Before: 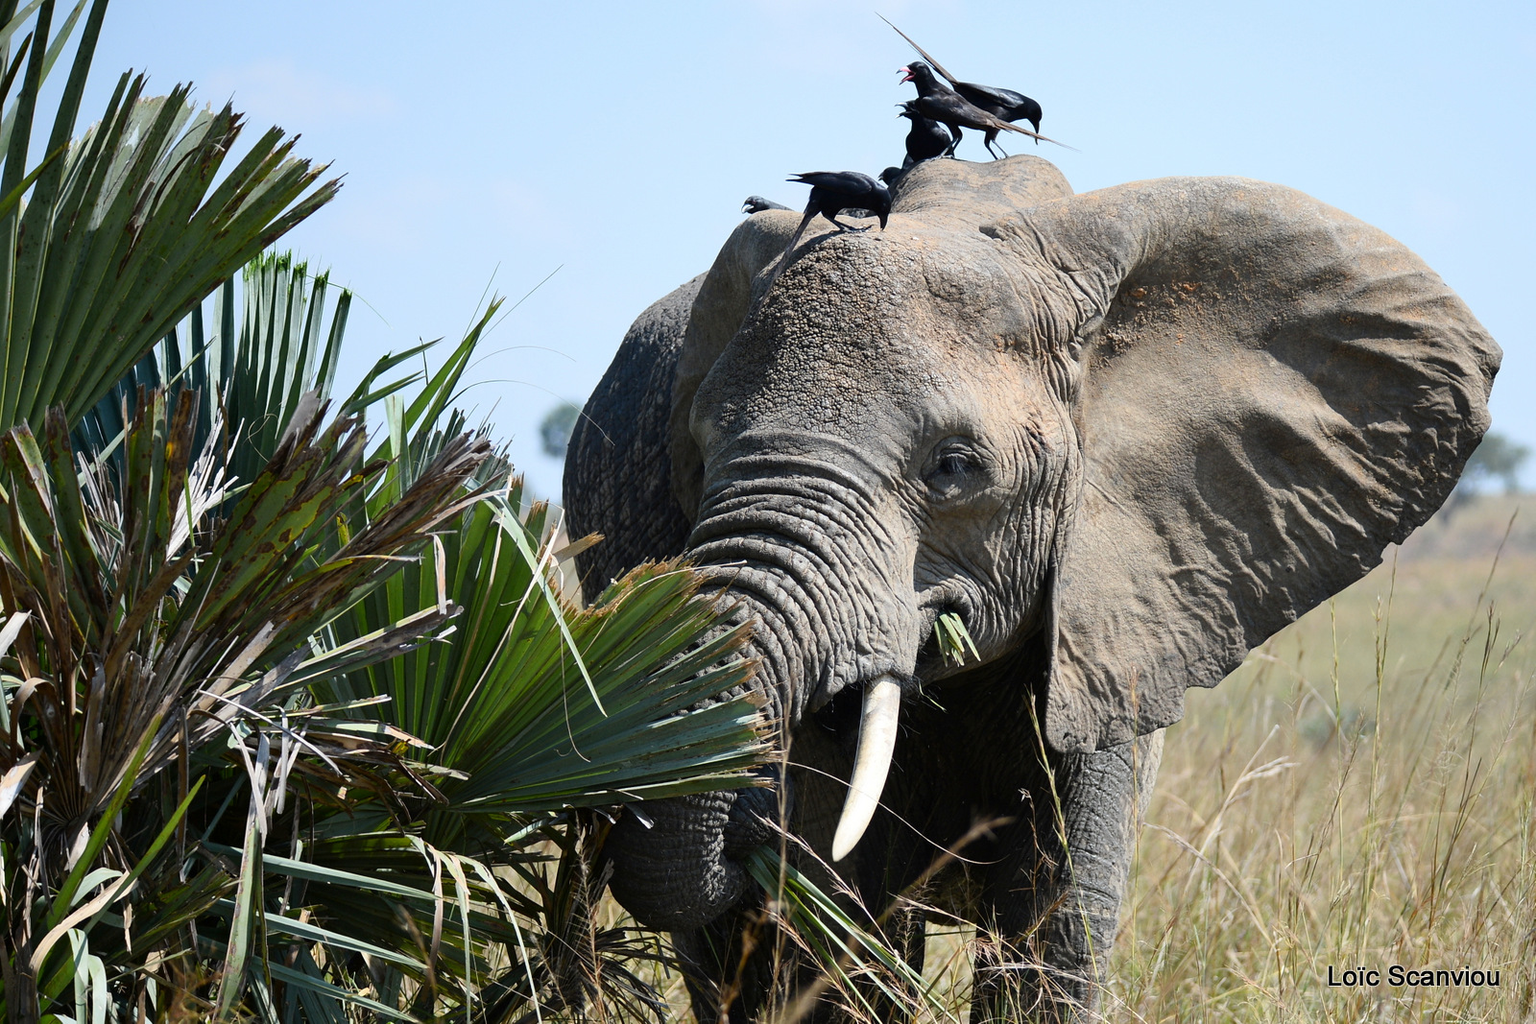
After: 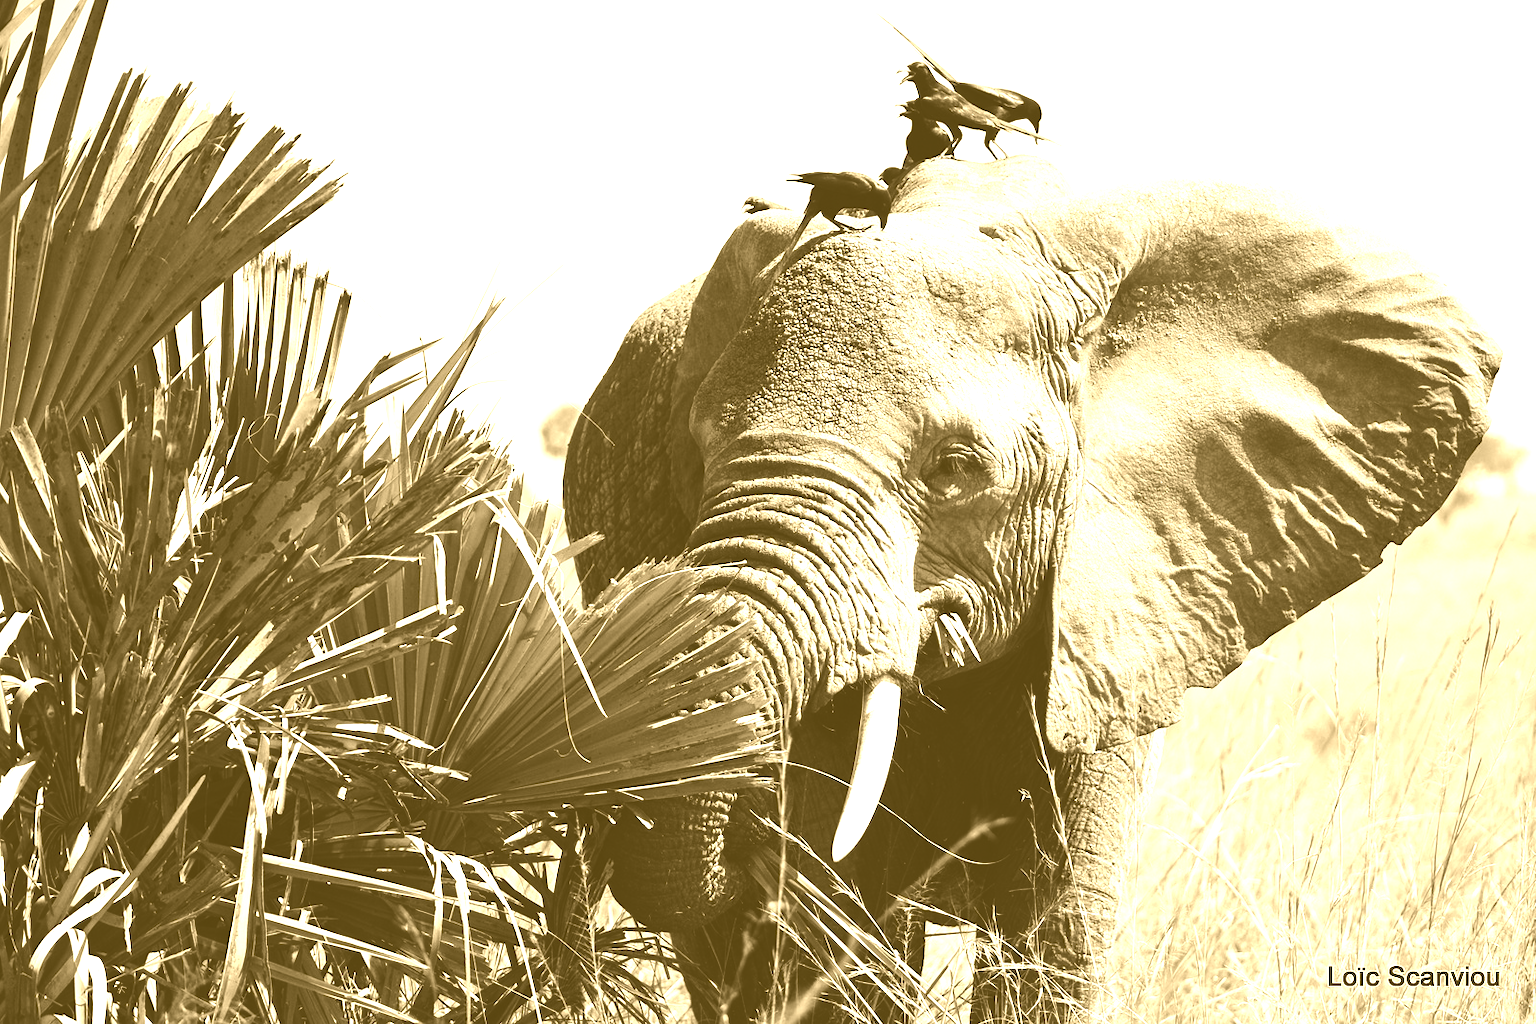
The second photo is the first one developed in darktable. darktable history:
tone curve: curves: ch0 [(0, 0) (0.003, 0.002) (0.011, 0.006) (0.025, 0.014) (0.044, 0.025) (0.069, 0.039) (0.1, 0.056) (0.136, 0.082) (0.177, 0.116) (0.224, 0.163) (0.277, 0.233) (0.335, 0.311) (0.399, 0.396) (0.468, 0.488) (0.543, 0.588) (0.623, 0.695) (0.709, 0.809) (0.801, 0.912) (0.898, 0.997) (1, 1)], preserve colors none
colorize: hue 36°, source mix 100%
